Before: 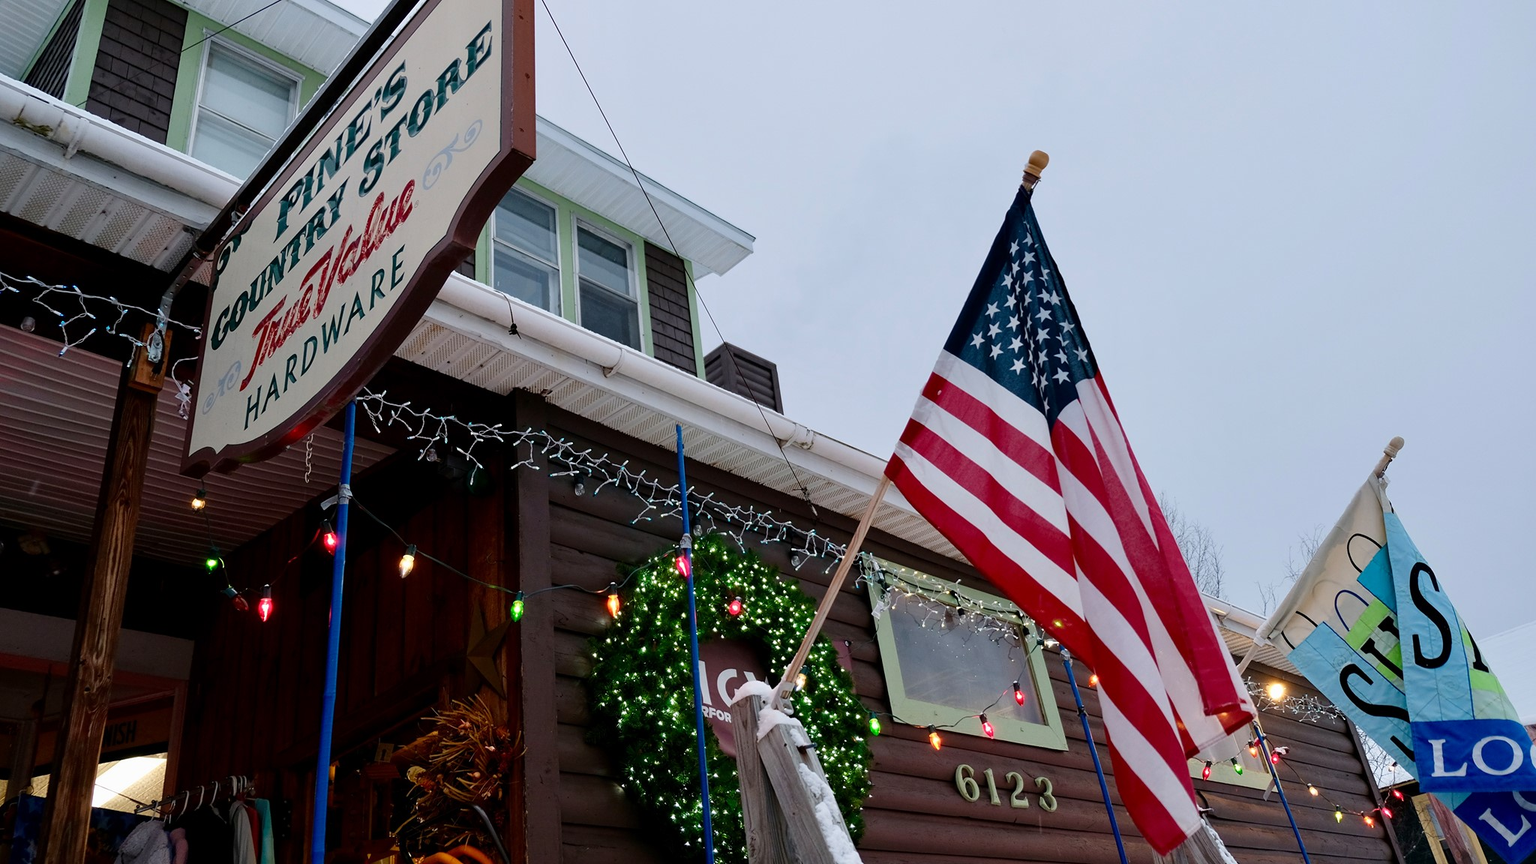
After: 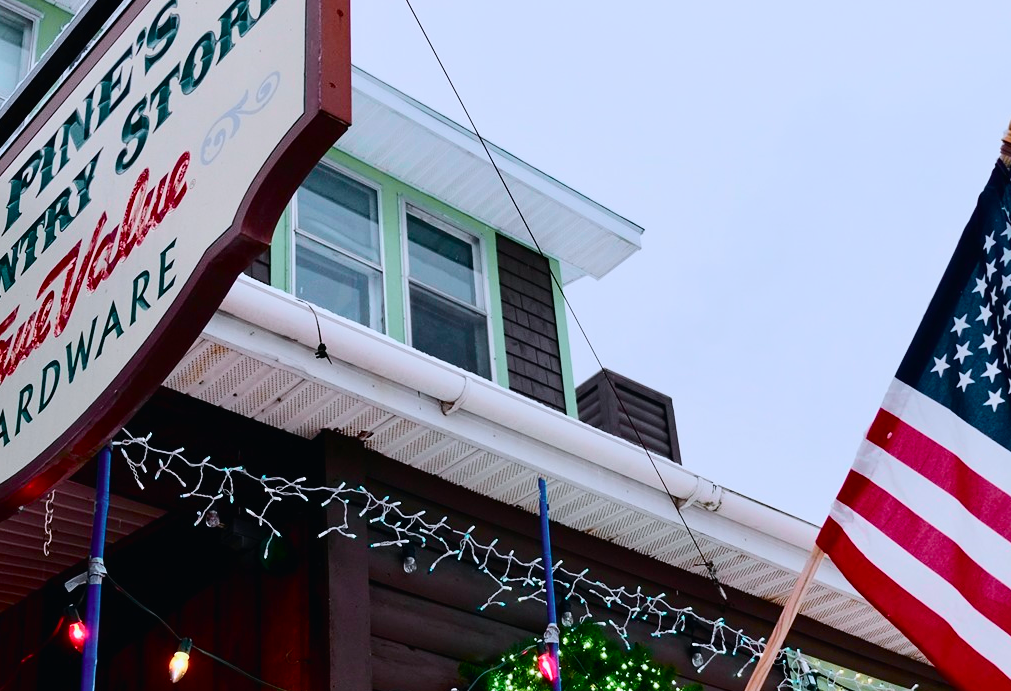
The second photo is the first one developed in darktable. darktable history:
exposure: exposure 0.129 EV, compensate highlight preservation false
crop: left 17.754%, top 7.685%, right 32.876%, bottom 32.253%
tone curve: curves: ch0 [(0, 0.012) (0.052, 0.04) (0.107, 0.086) (0.276, 0.265) (0.461, 0.531) (0.718, 0.79) (0.921, 0.909) (0.999, 0.951)]; ch1 [(0, 0) (0.339, 0.298) (0.402, 0.363) (0.444, 0.415) (0.485, 0.469) (0.494, 0.493) (0.504, 0.501) (0.525, 0.534) (0.555, 0.587) (0.594, 0.647) (1, 1)]; ch2 [(0, 0) (0.48, 0.48) (0.504, 0.5) (0.535, 0.557) (0.581, 0.623) (0.649, 0.683) (0.824, 0.815) (1, 1)], color space Lab, independent channels, preserve colors none
color calibration: illuminant as shot in camera, x 0.358, y 0.373, temperature 4628.91 K
